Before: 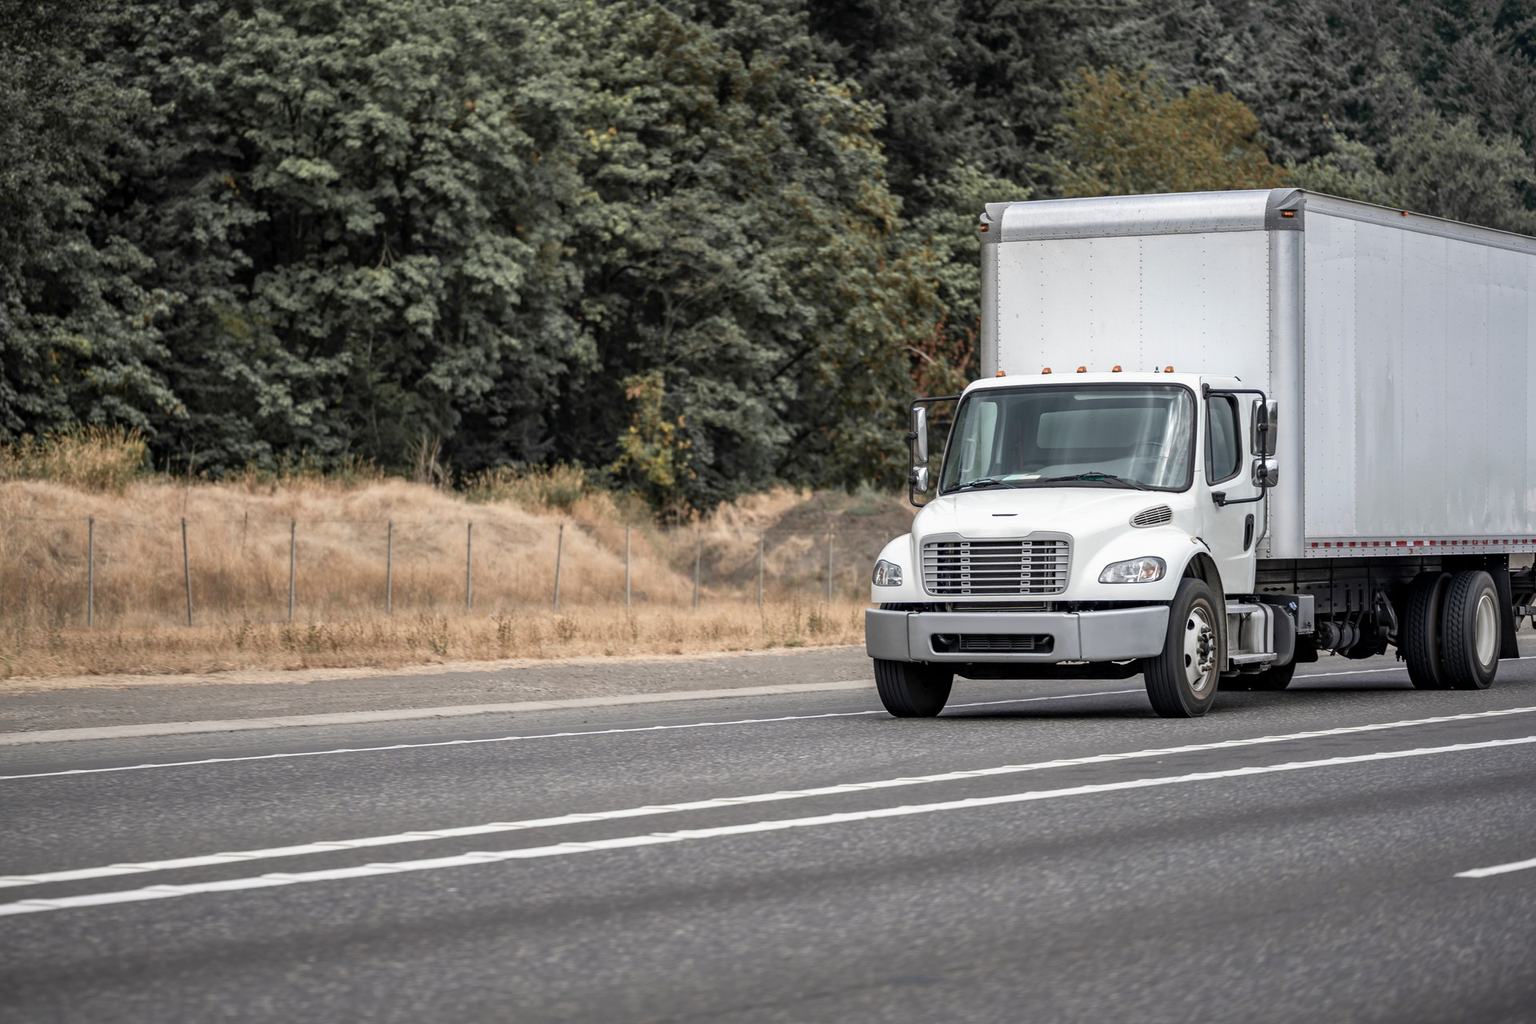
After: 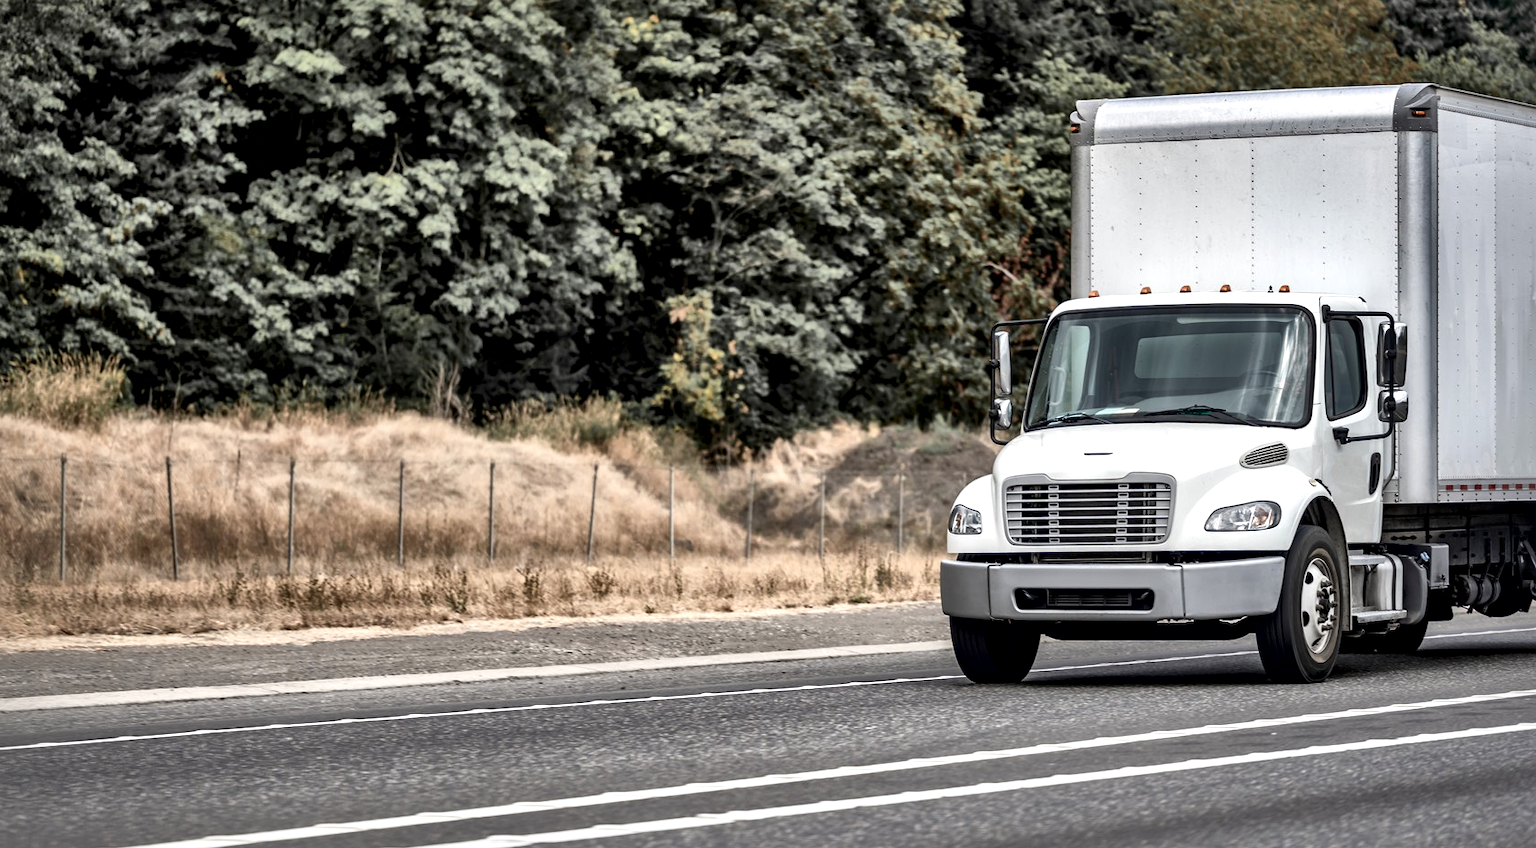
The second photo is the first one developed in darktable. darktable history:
local contrast: mode bilateral grid, contrast 44, coarseness 68, detail 216%, midtone range 0.2
crop and rotate: left 2.293%, top 11.174%, right 9.406%, bottom 15.66%
shadows and highlights: white point adjustment 0.058, soften with gaussian
color zones: curves: ch1 [(0, 0.469) (0.01, 0.469) (0.12, 0.446) (0.248, 0.469) (0.5, 0.5) (0.748, 0.5) (0.99, 0.469) (1, 0.469)]
